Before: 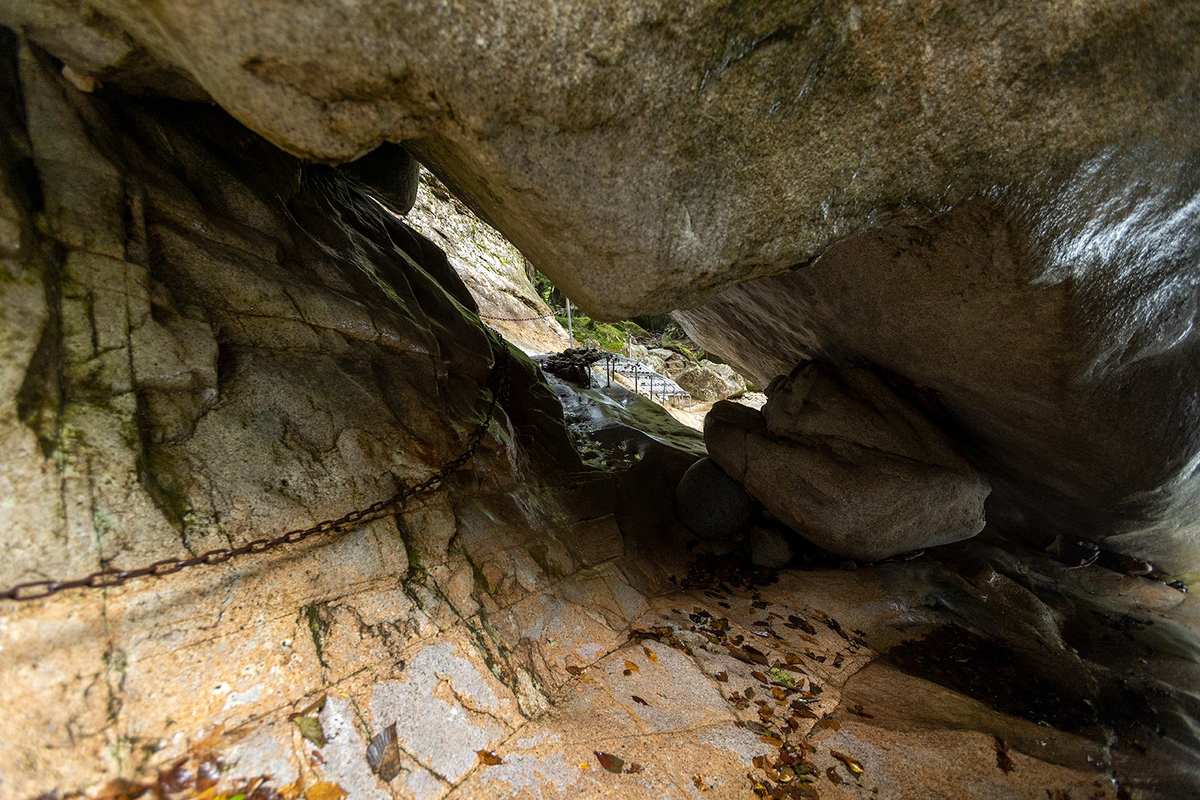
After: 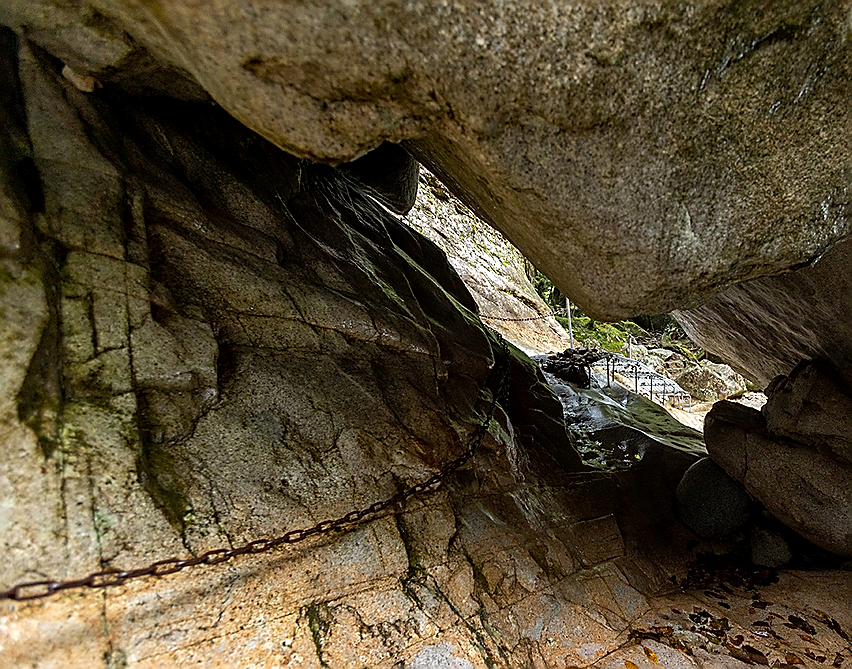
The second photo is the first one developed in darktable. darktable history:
sharpen: radius 1.39, amount 1.249, threshold 0.751
crop: right 28.995%, bottom 16.257%
haze removal: compatibility mode true, adaptive false
local contrast: mode bilateral grid, contrast 21, coarseness 51, detail 120%, midtone range 0.2
